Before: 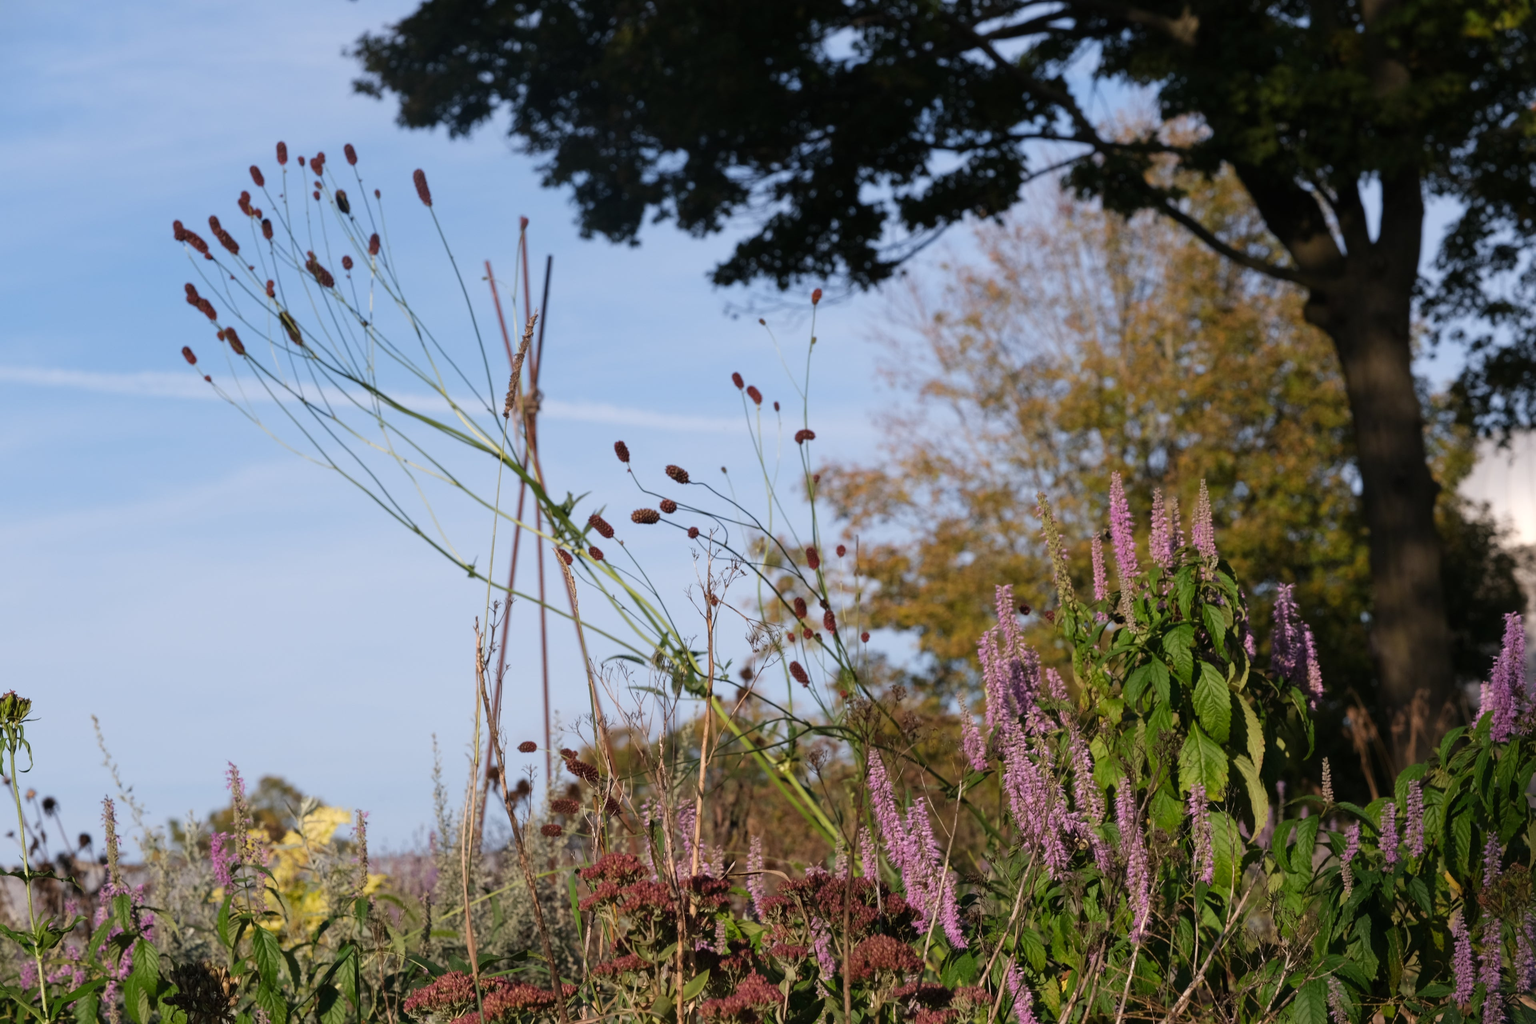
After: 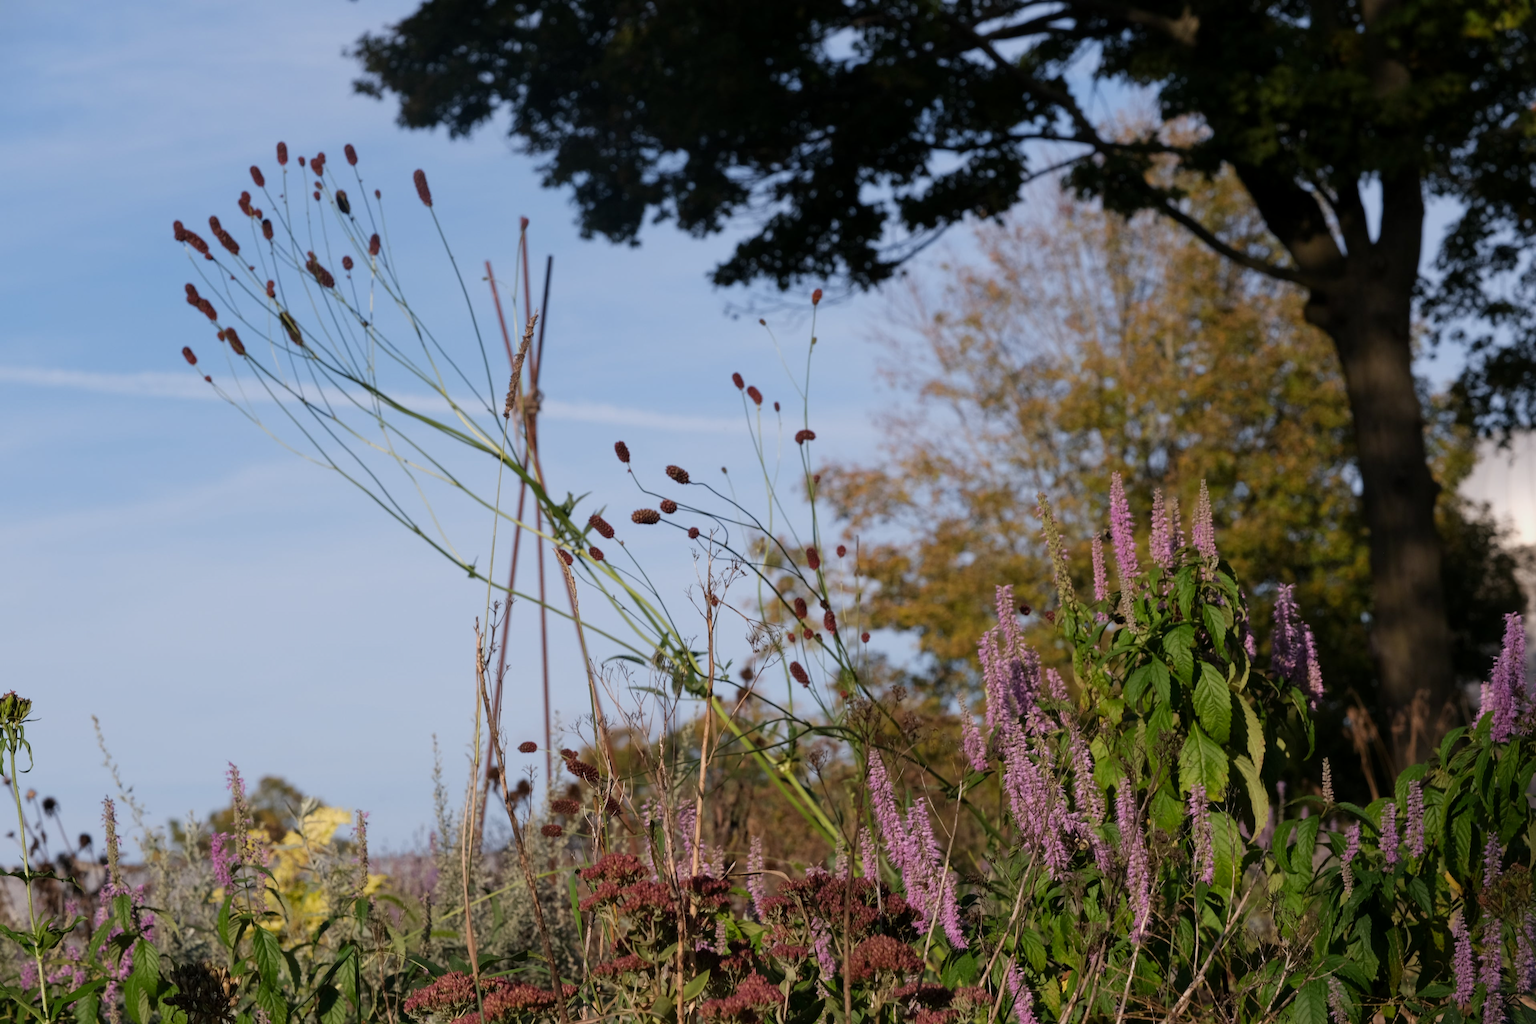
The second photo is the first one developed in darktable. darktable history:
exposure: black level correction 0.001, exposure -0.204 EV, compensate highlight preservation false
